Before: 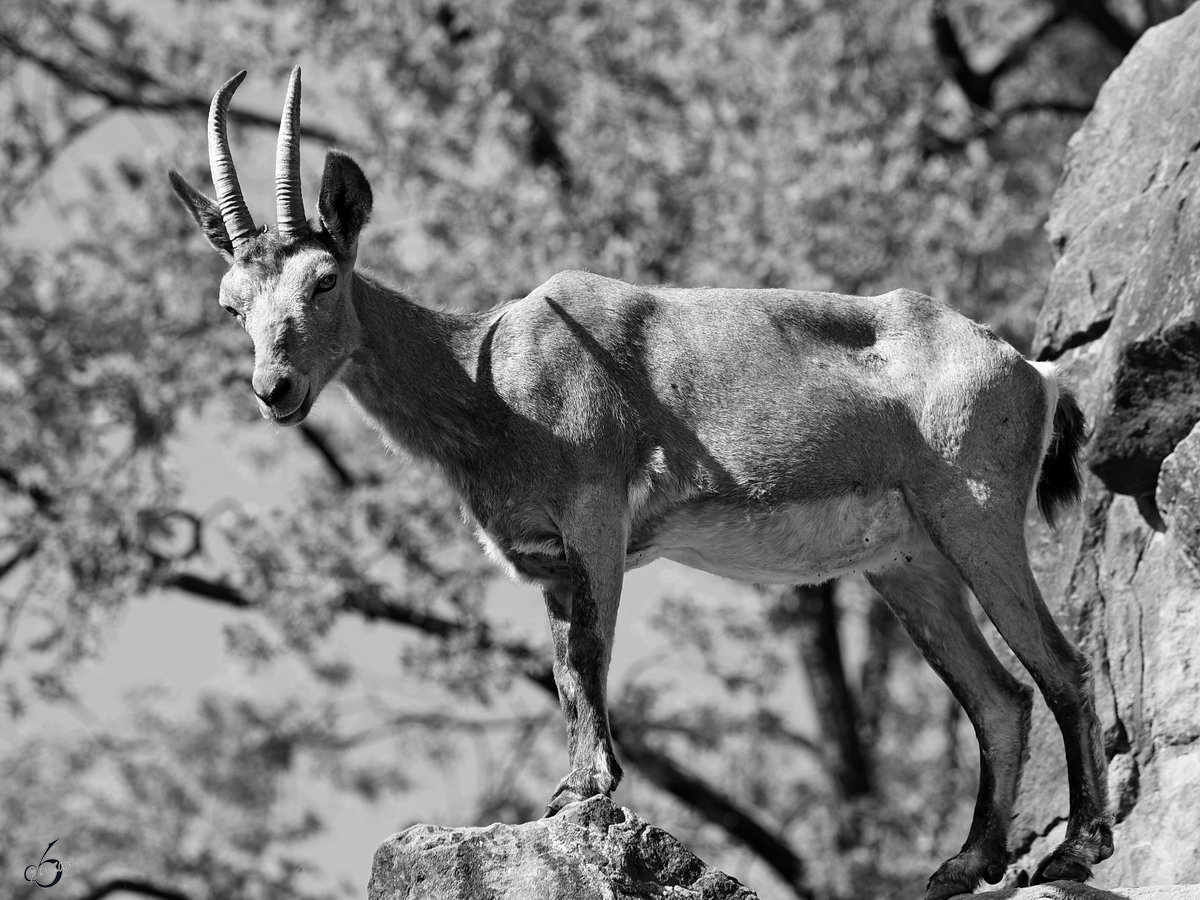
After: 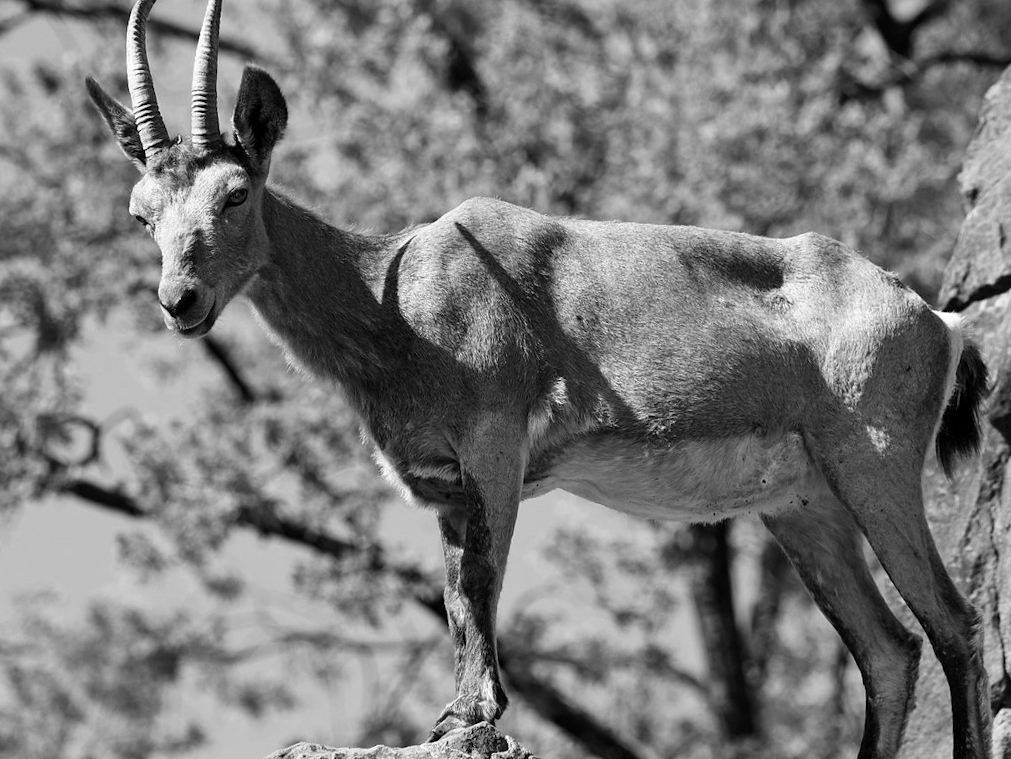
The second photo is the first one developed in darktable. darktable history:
crop and rotate: angle -2.93°, left 5.367%, top 5.227%, right 4.713%, bottom 4.745%
